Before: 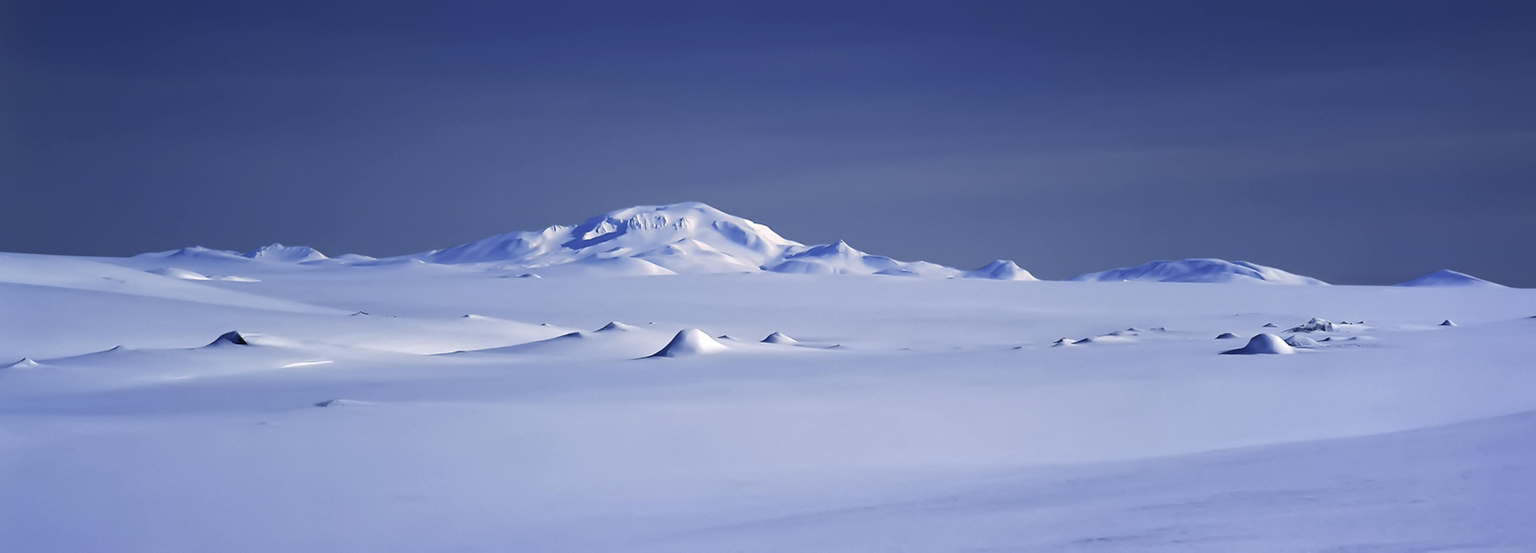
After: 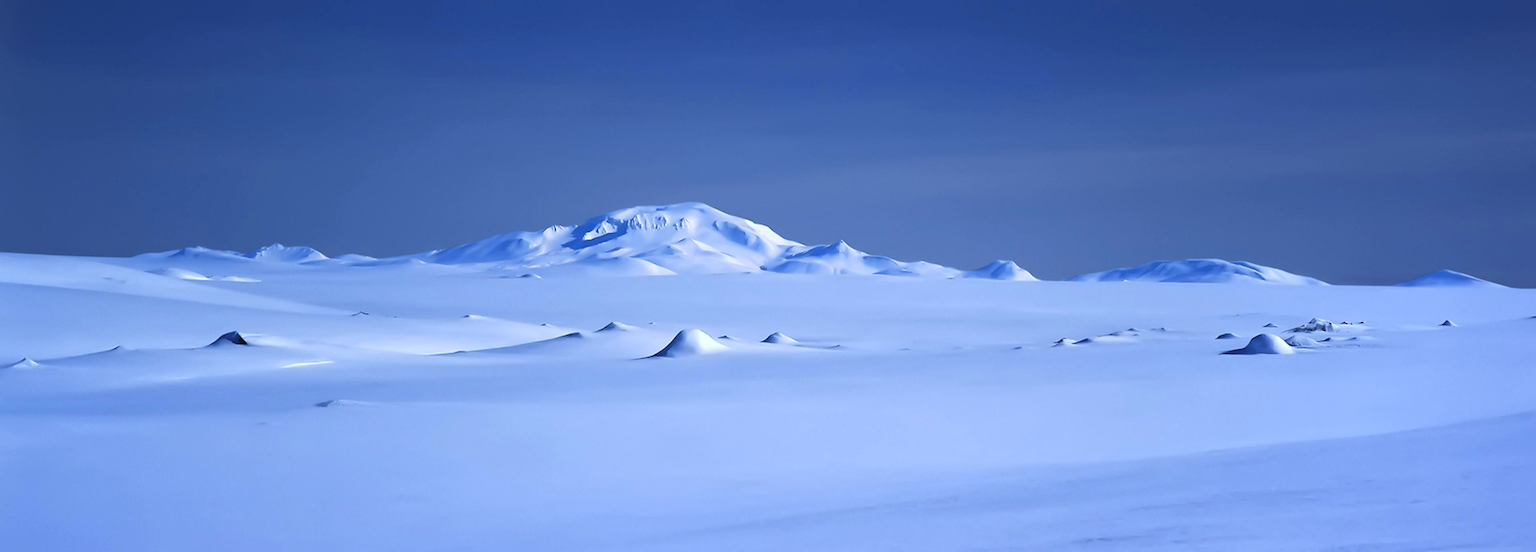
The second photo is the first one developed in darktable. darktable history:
contrast brightness saturation: contrast 0.03, brightness 0.06, saturation 0.13
color correction: highlights a* -2.24, highlights b* -18.1
